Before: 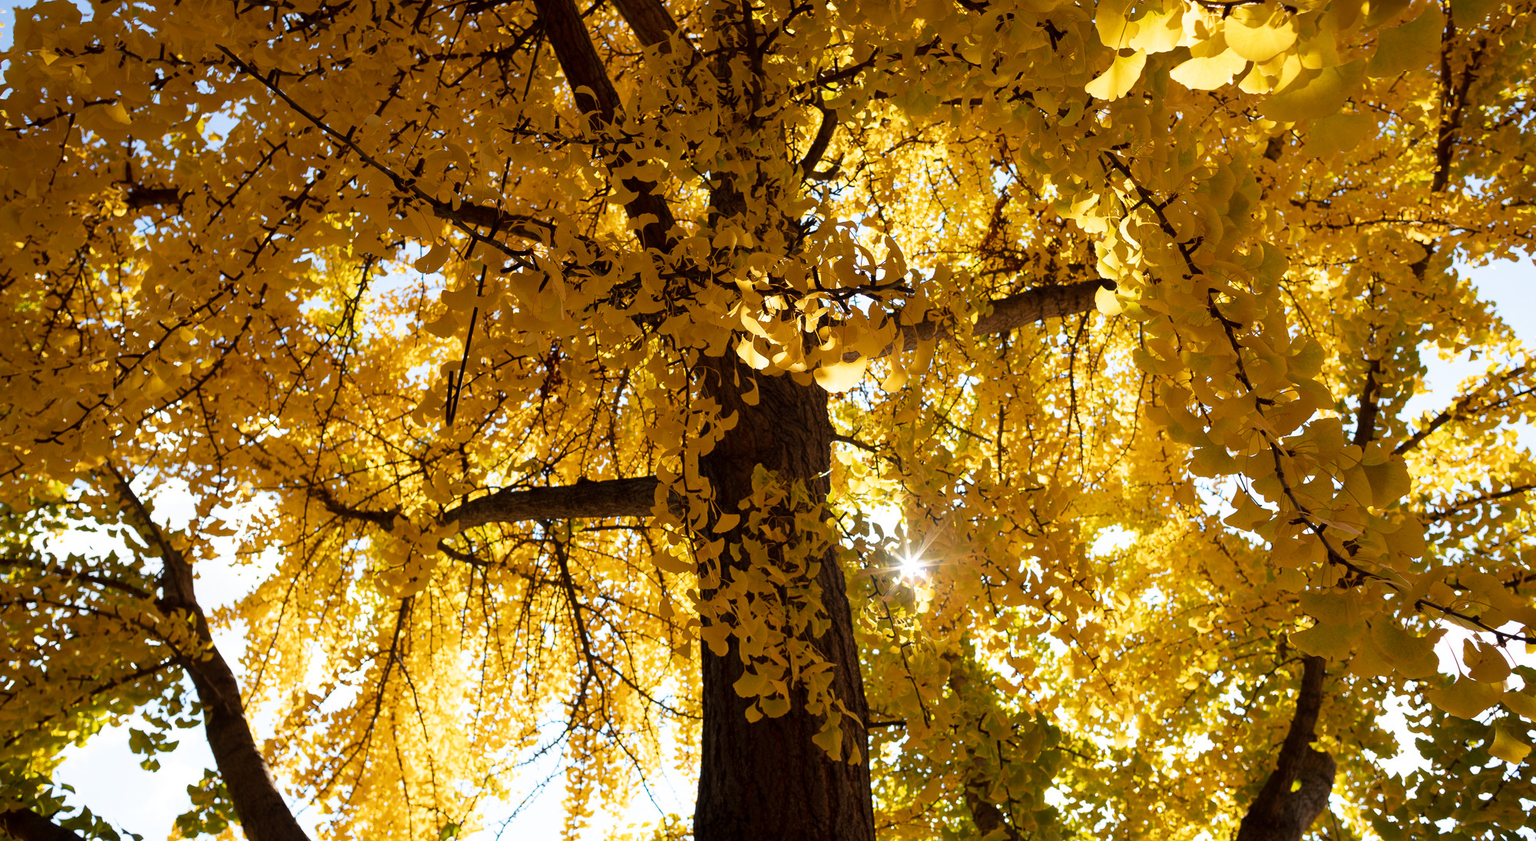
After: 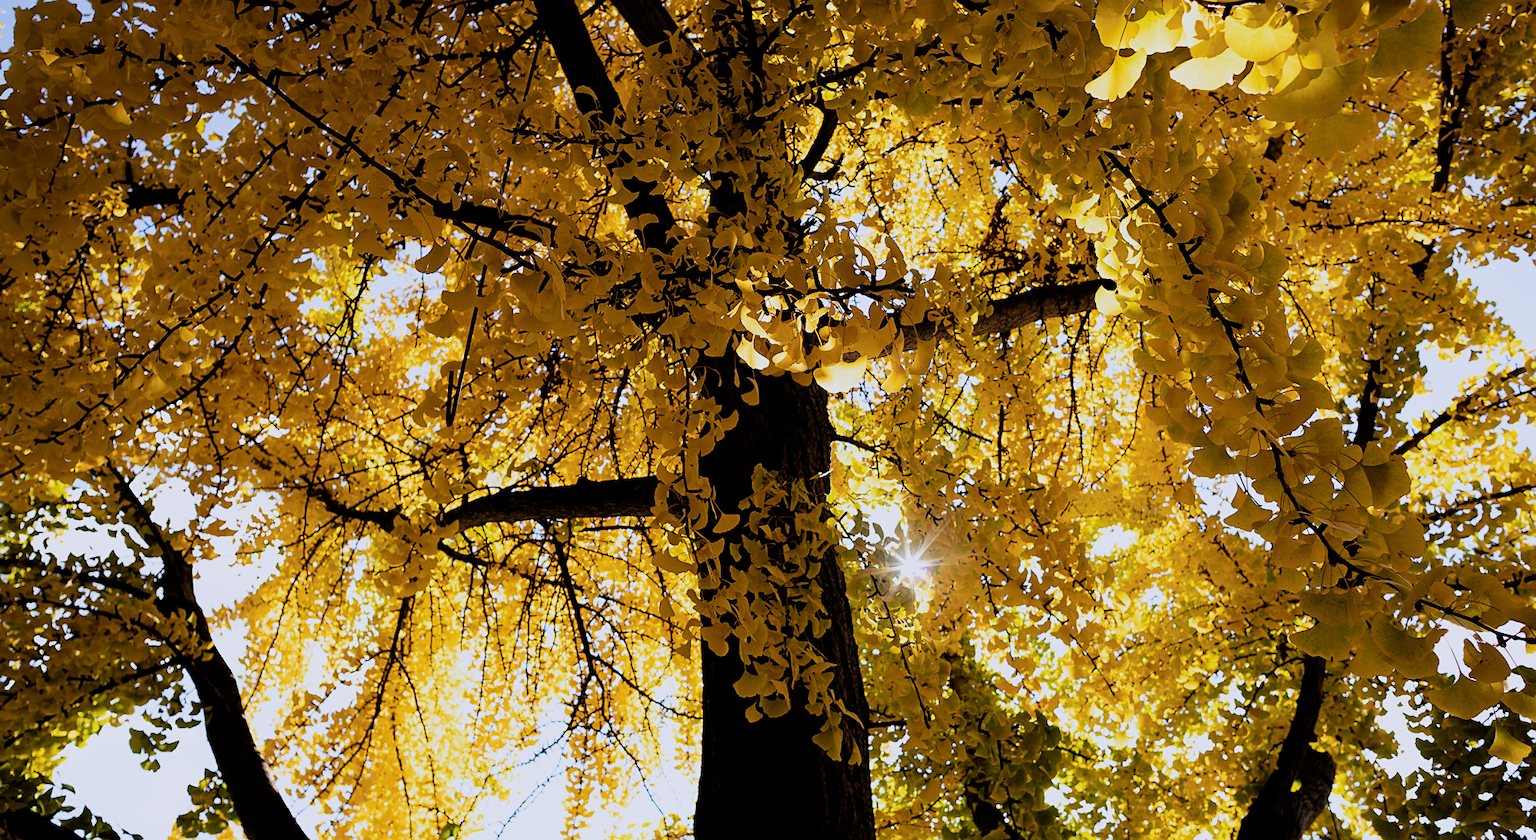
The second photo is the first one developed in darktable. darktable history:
sharpen: radius 1.864, amount 0.398, threshold 1.271
exposure: exposure -0.04 EV, compensate highlight preservation false
filmic rgb: black relative exposure -5 EV, hardness 2.88, contrast 1.3, highlights saturation mix -30%
color balance rgb: global vibrance 10%
white balance: red 0.967, blue 1.119, emerald 0.756
